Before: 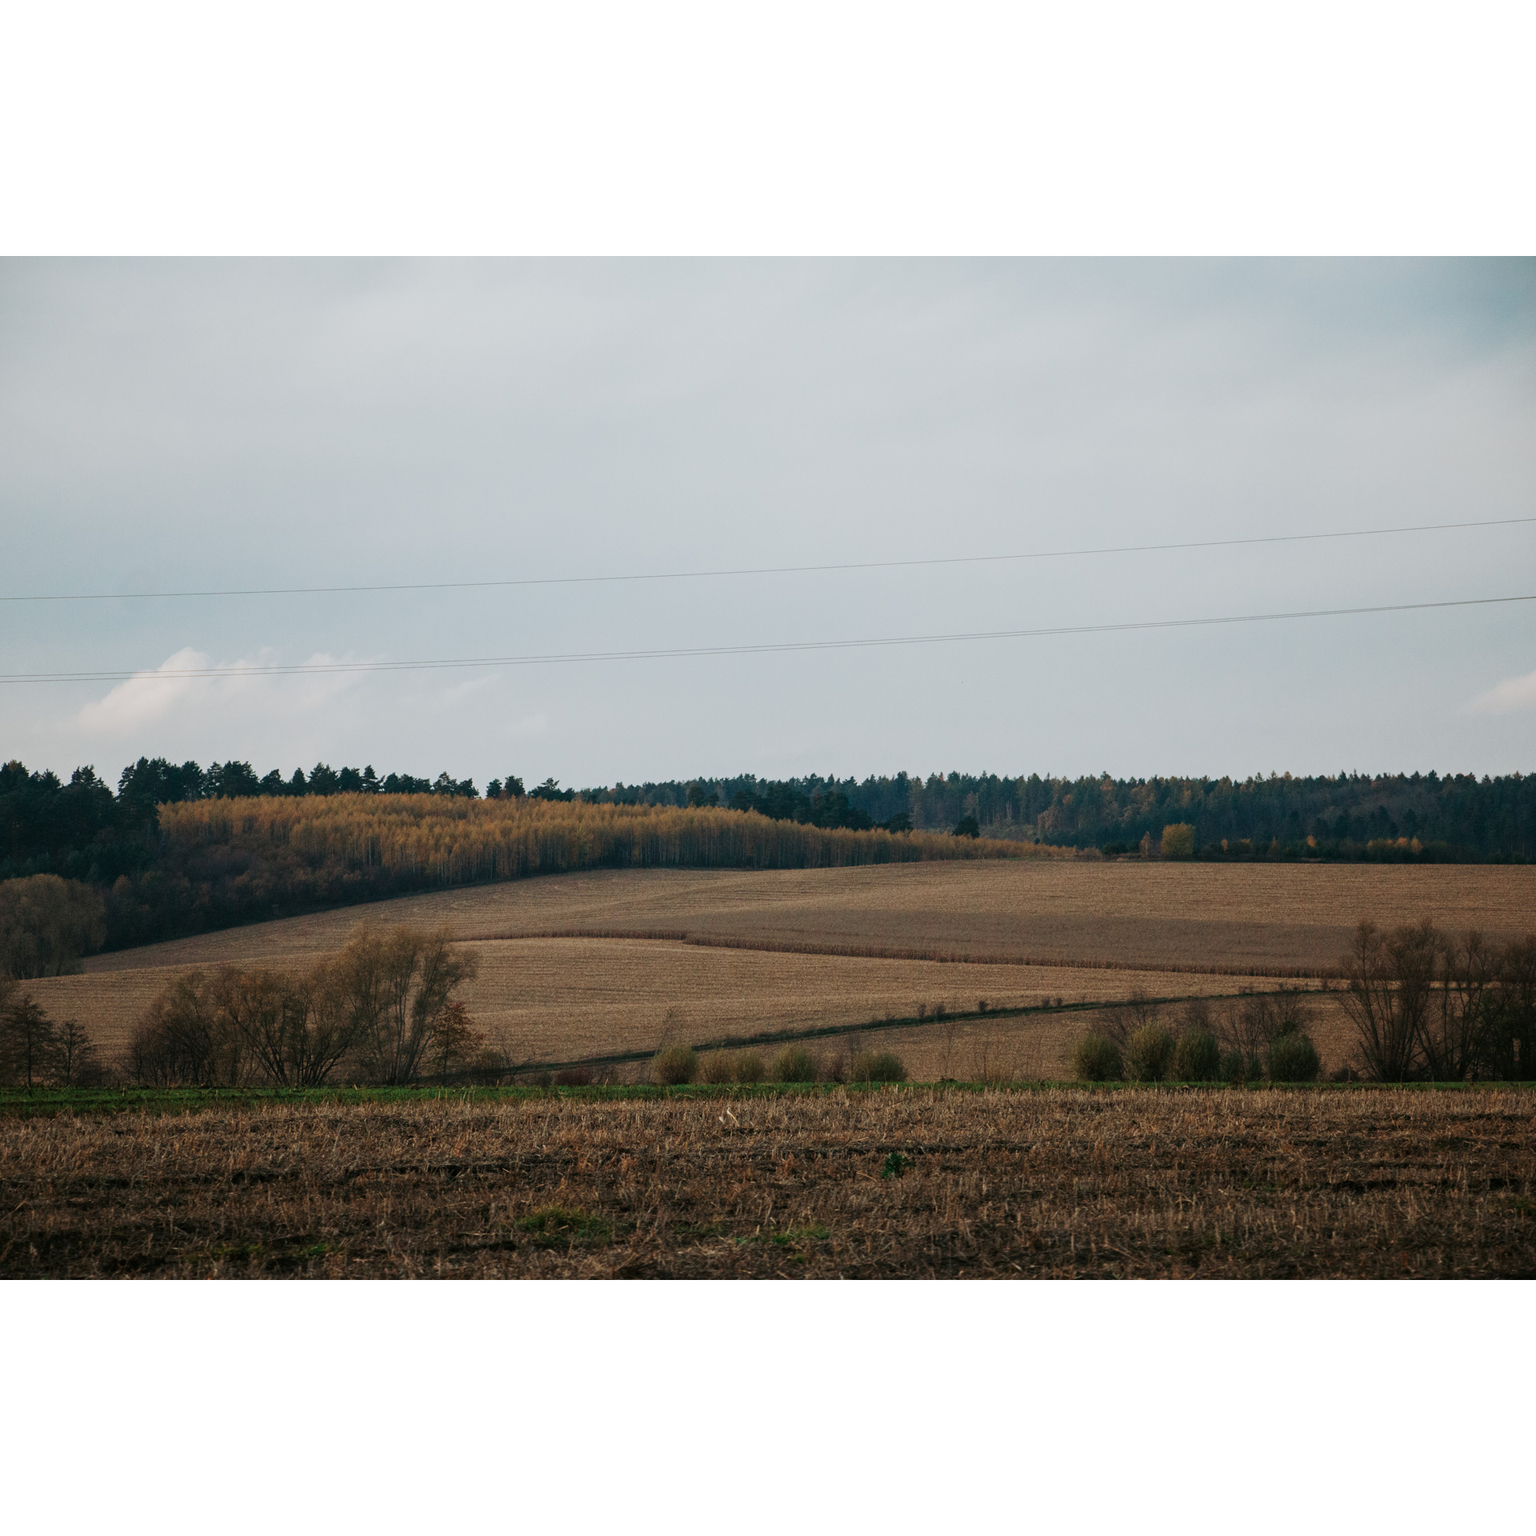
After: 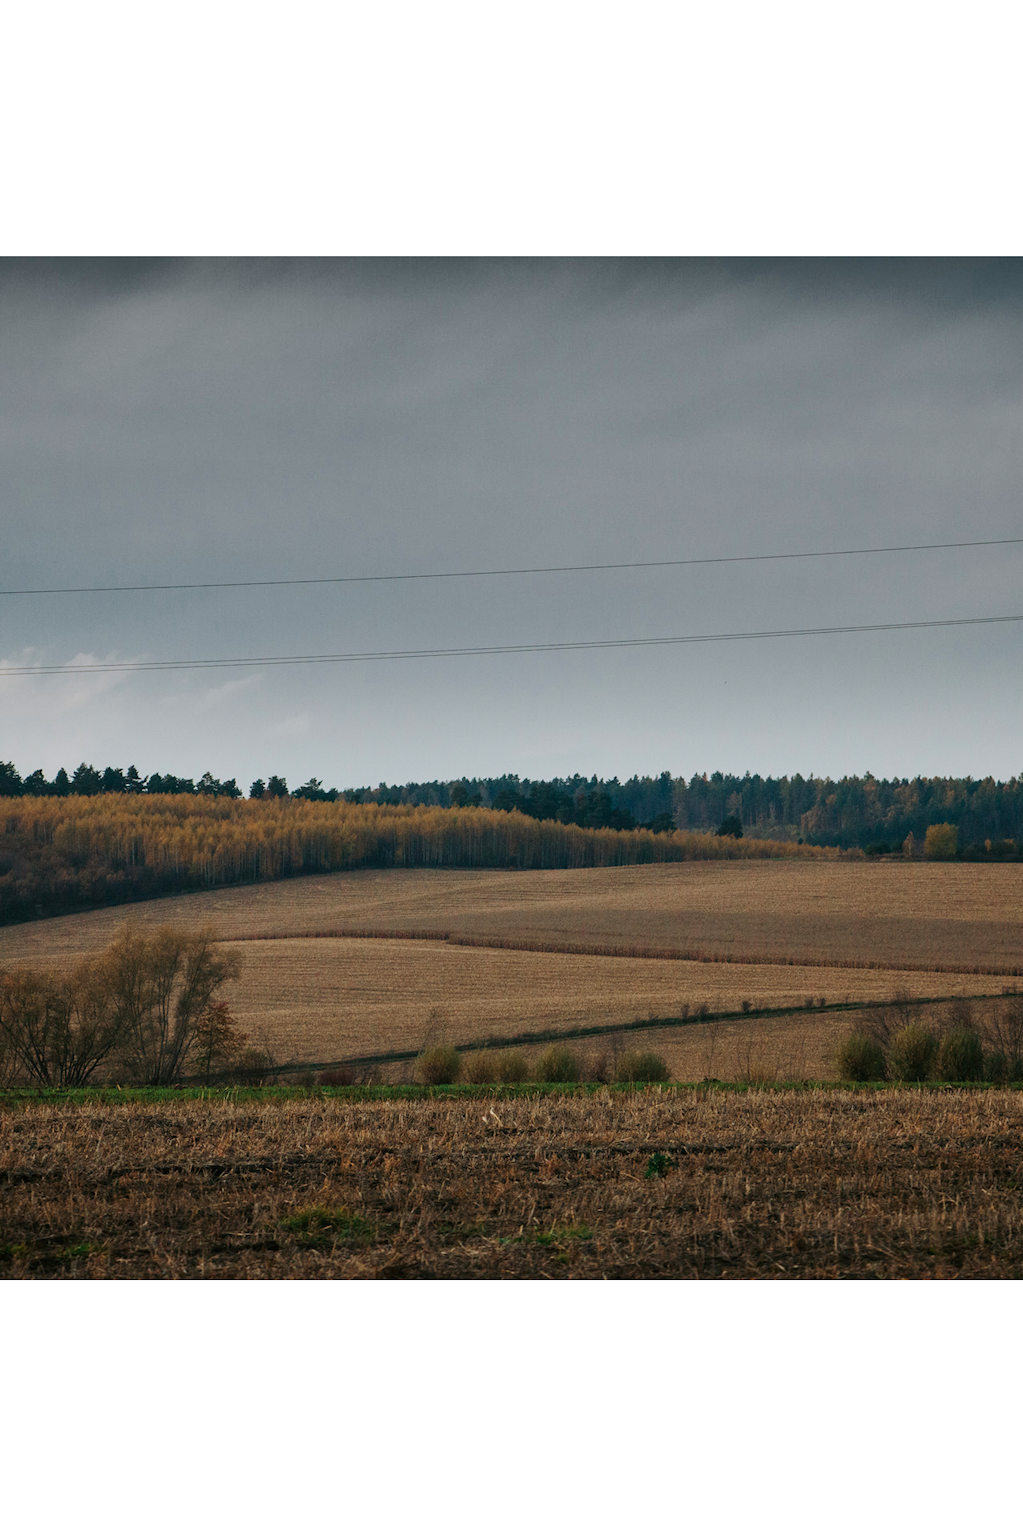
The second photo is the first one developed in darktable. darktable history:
shadows and highlights: shadows 24.5, highlights -78.15, soften with gaussian
crop: left 15.419%, right 17.914%
color balance rgb: perceptual saturation grading › global saturation 10%, global vibrance 10%
